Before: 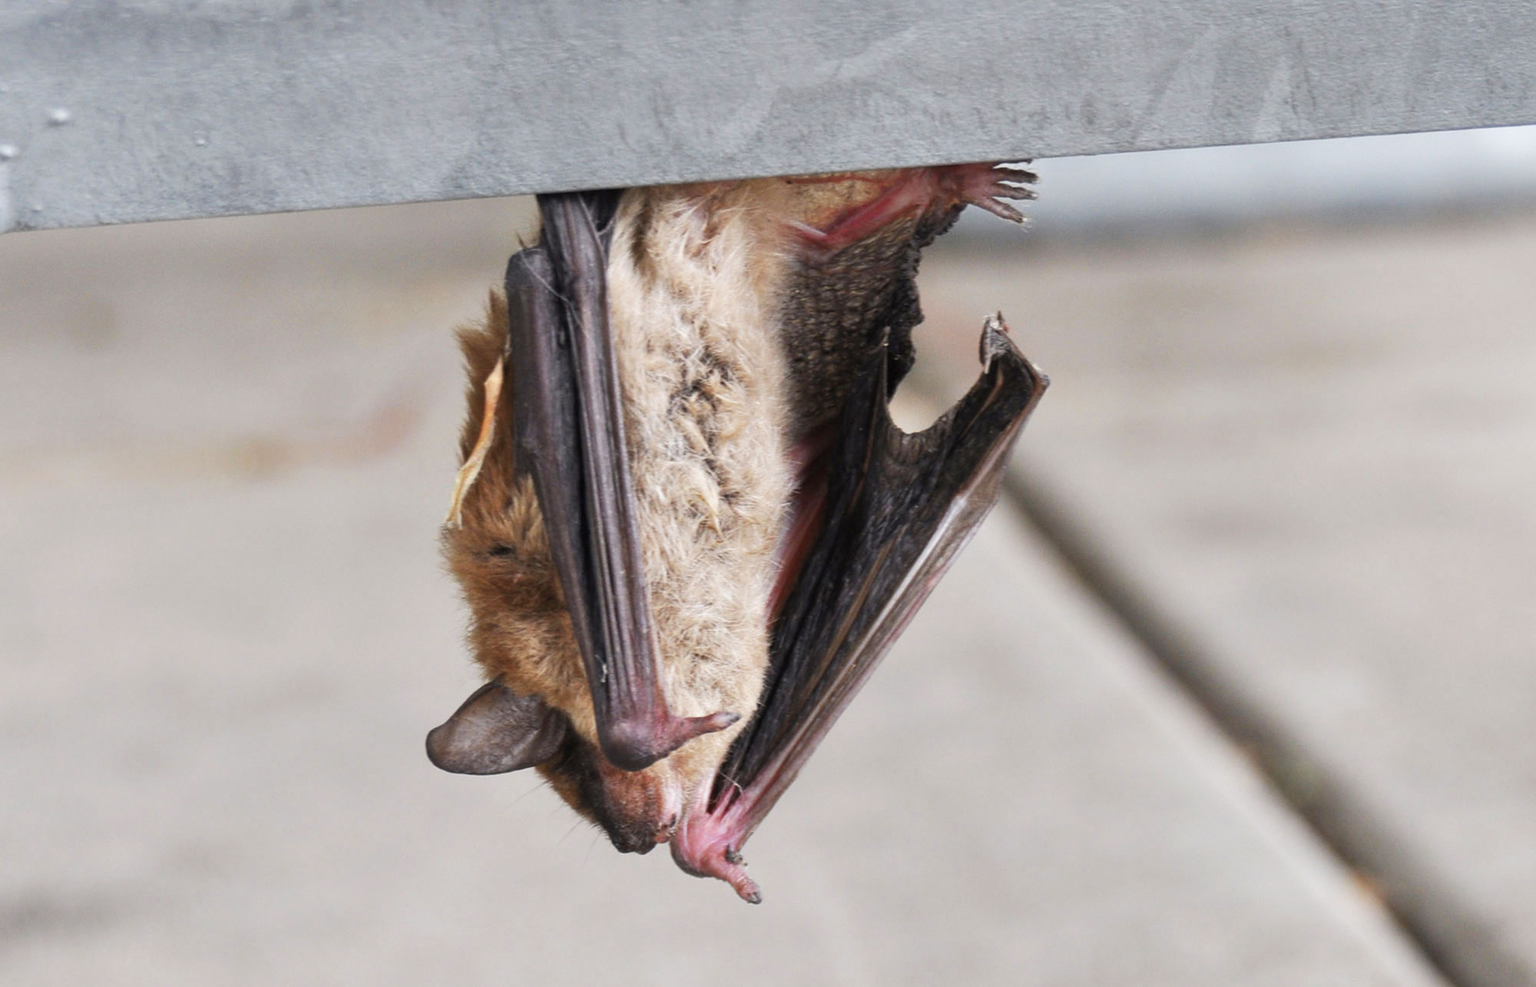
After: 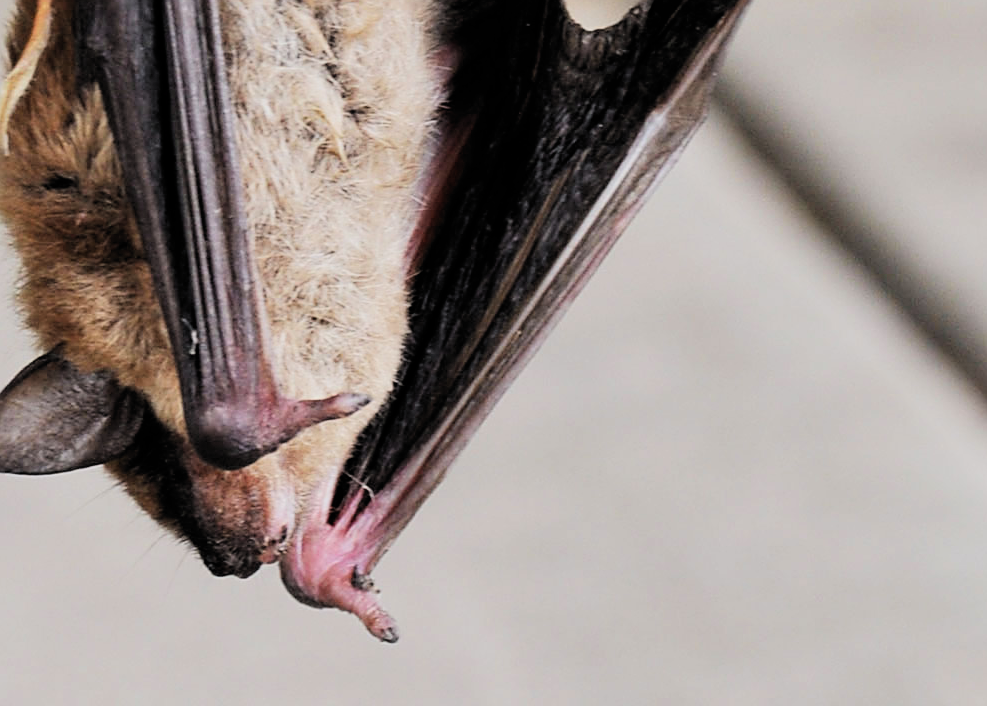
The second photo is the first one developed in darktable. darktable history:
filmic rgb: black relative exposure -5.14 EV, white relative exposure 3.98 EV, hardness 2.88, contrast 1.298, highlights saturation mix -10.74%, color science v6 (2022)
crop: left 29.662%, top 41.575%, right 20.959%, bottom 3.466%
sharpen: on, module defaults
